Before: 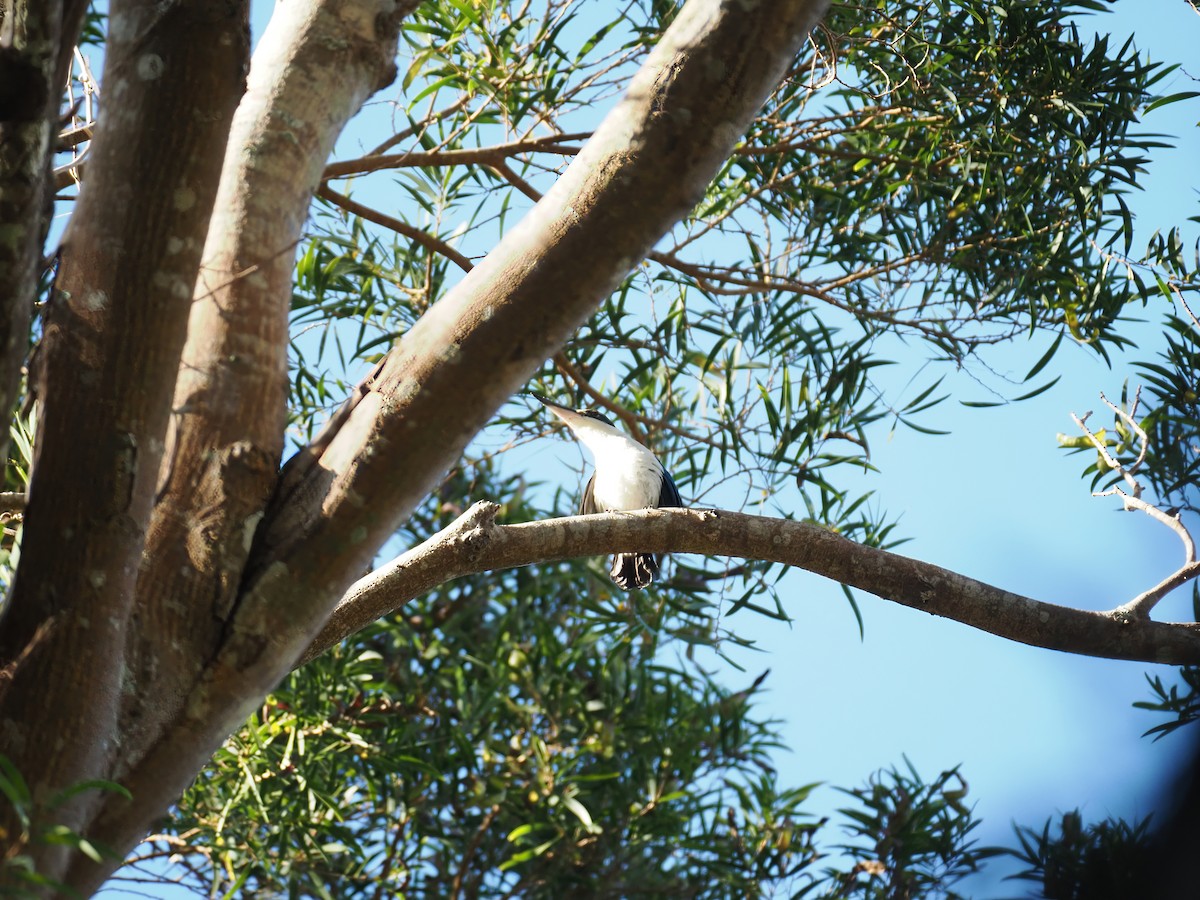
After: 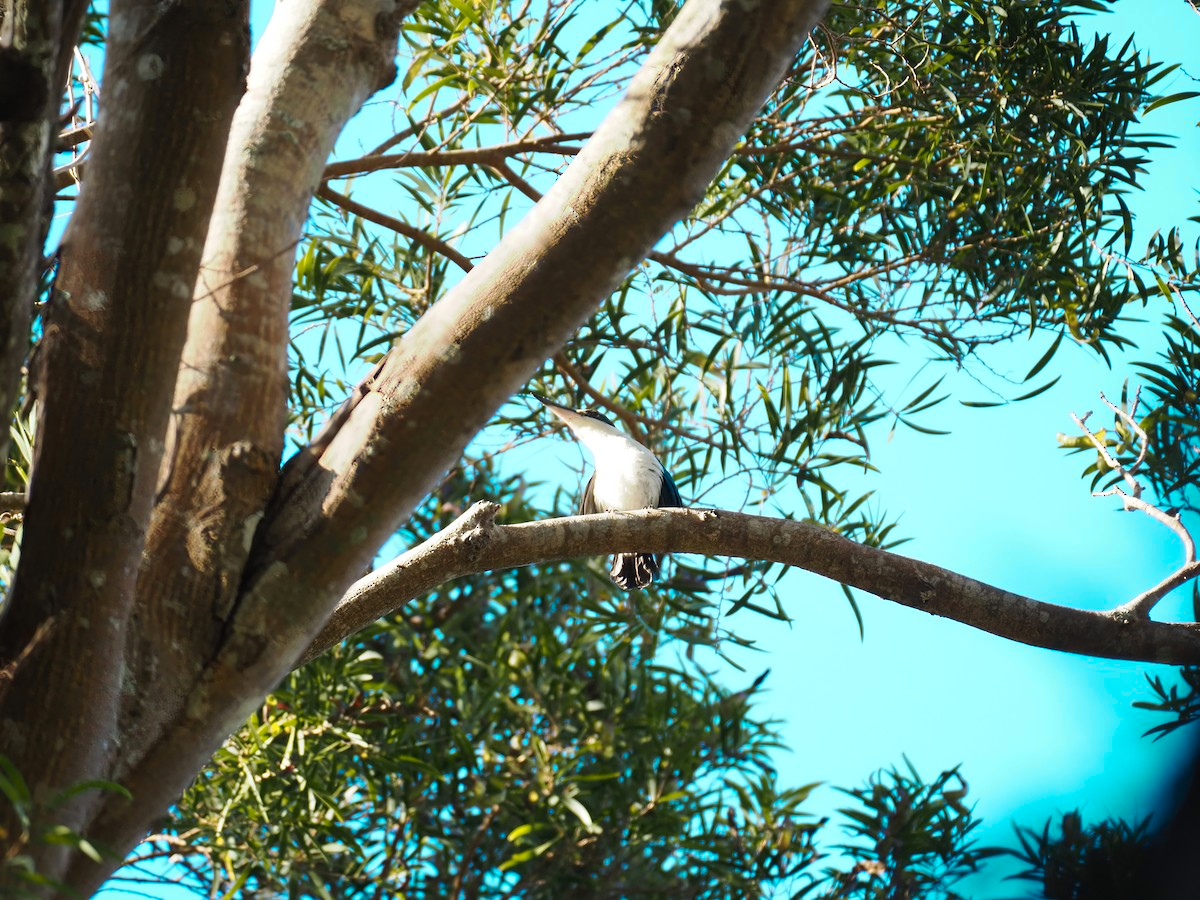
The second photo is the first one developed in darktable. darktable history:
color zones: curves: ch0 [(0.254, 0.492) (0.724, 0.62)]; ch1 [(0.25, 0.528) (0.719, 0.796)]; ch2 [(0, 0.472) (0.25, 0.5) (0.73, 0.184)]
color correction: highlights a* 0.003, highlights b* -0.283
